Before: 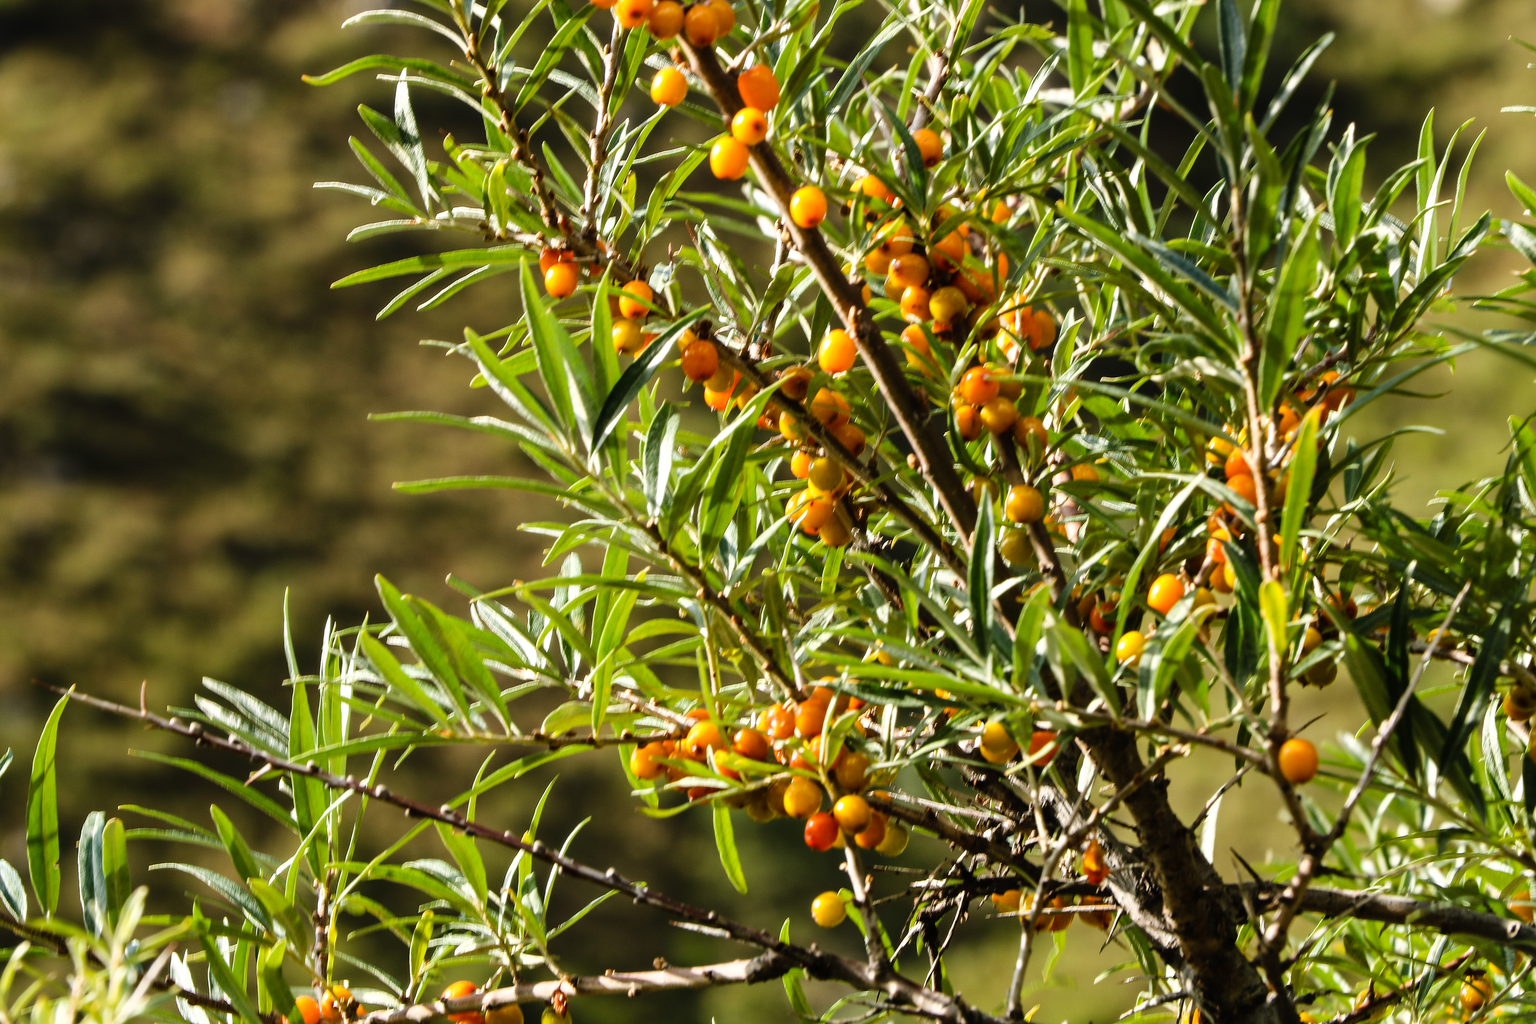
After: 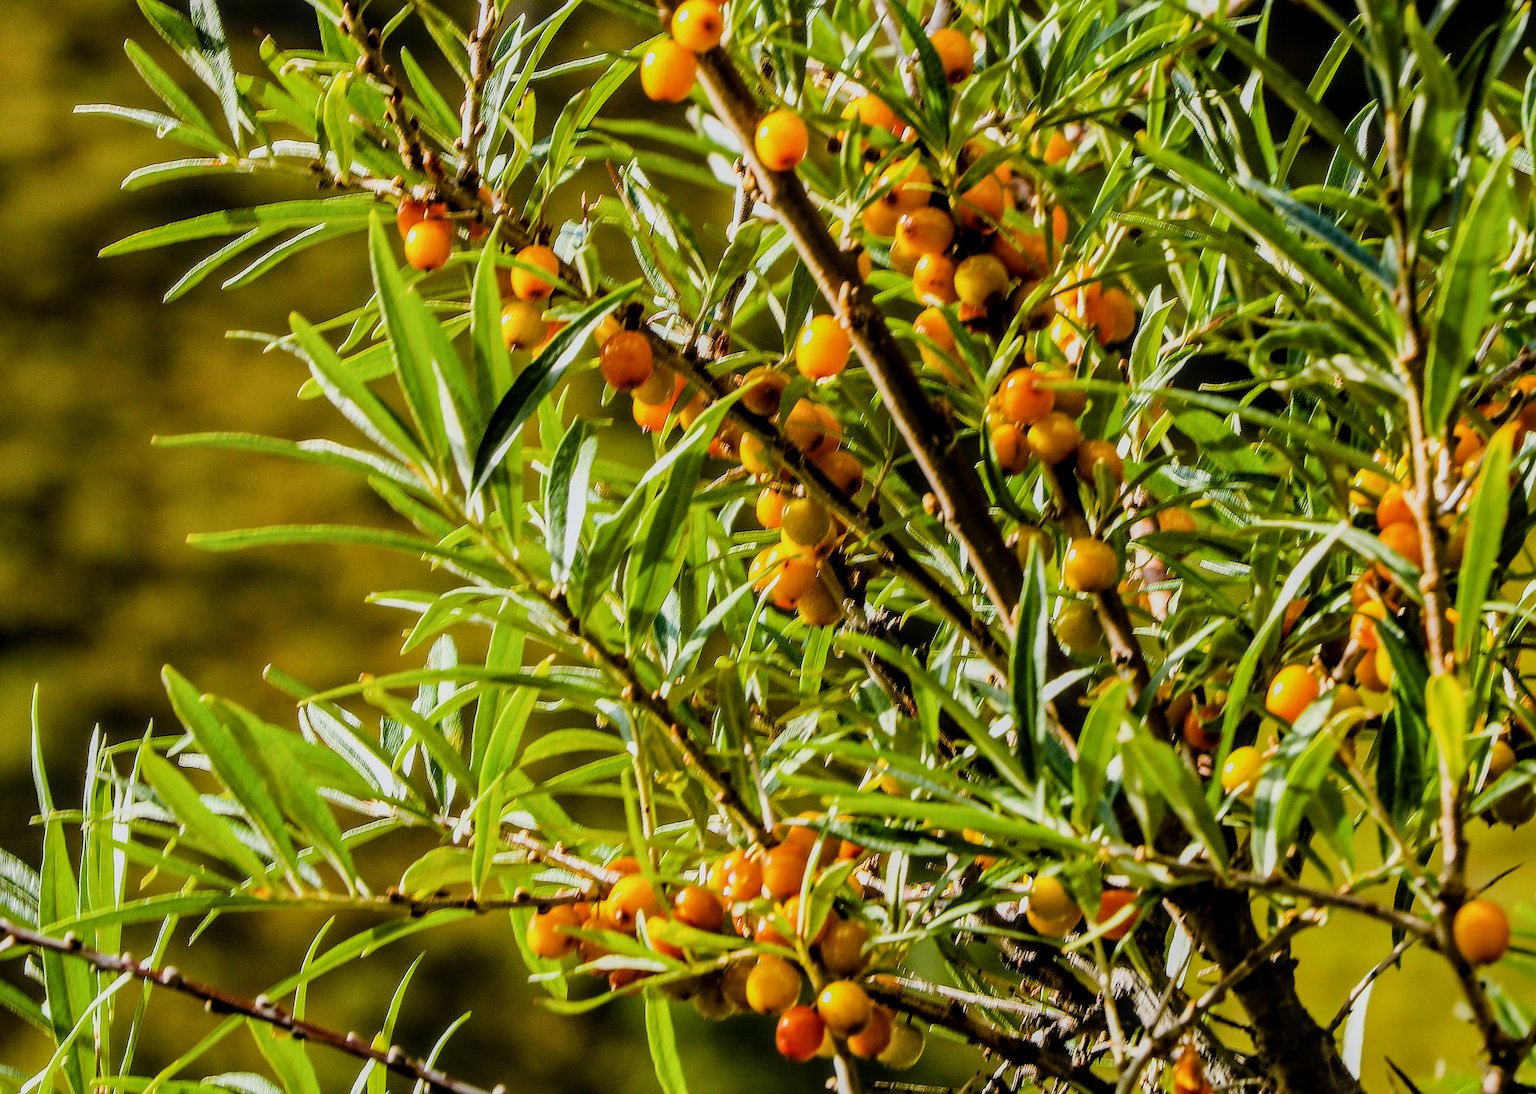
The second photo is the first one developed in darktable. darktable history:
local contrast: on, module defaults
color balance rgb: linear chroma grading › global chroma 15%, perceptual saturation grading › global saturation 30%
crop and rotate: left 17.046%, top 10.659%, right 12.989%, bottom 14.553%
filmic rgb: black relative exposure -7.65 EV, white relative exposure 4.56 EV, hardness 3.61
exposure: exposure 0.127 EV, compensate highlight preservation false
white balance: red 0.988, blue 1.017
sharpen: radius 1.4, amount 1.25, threshold 0.7
